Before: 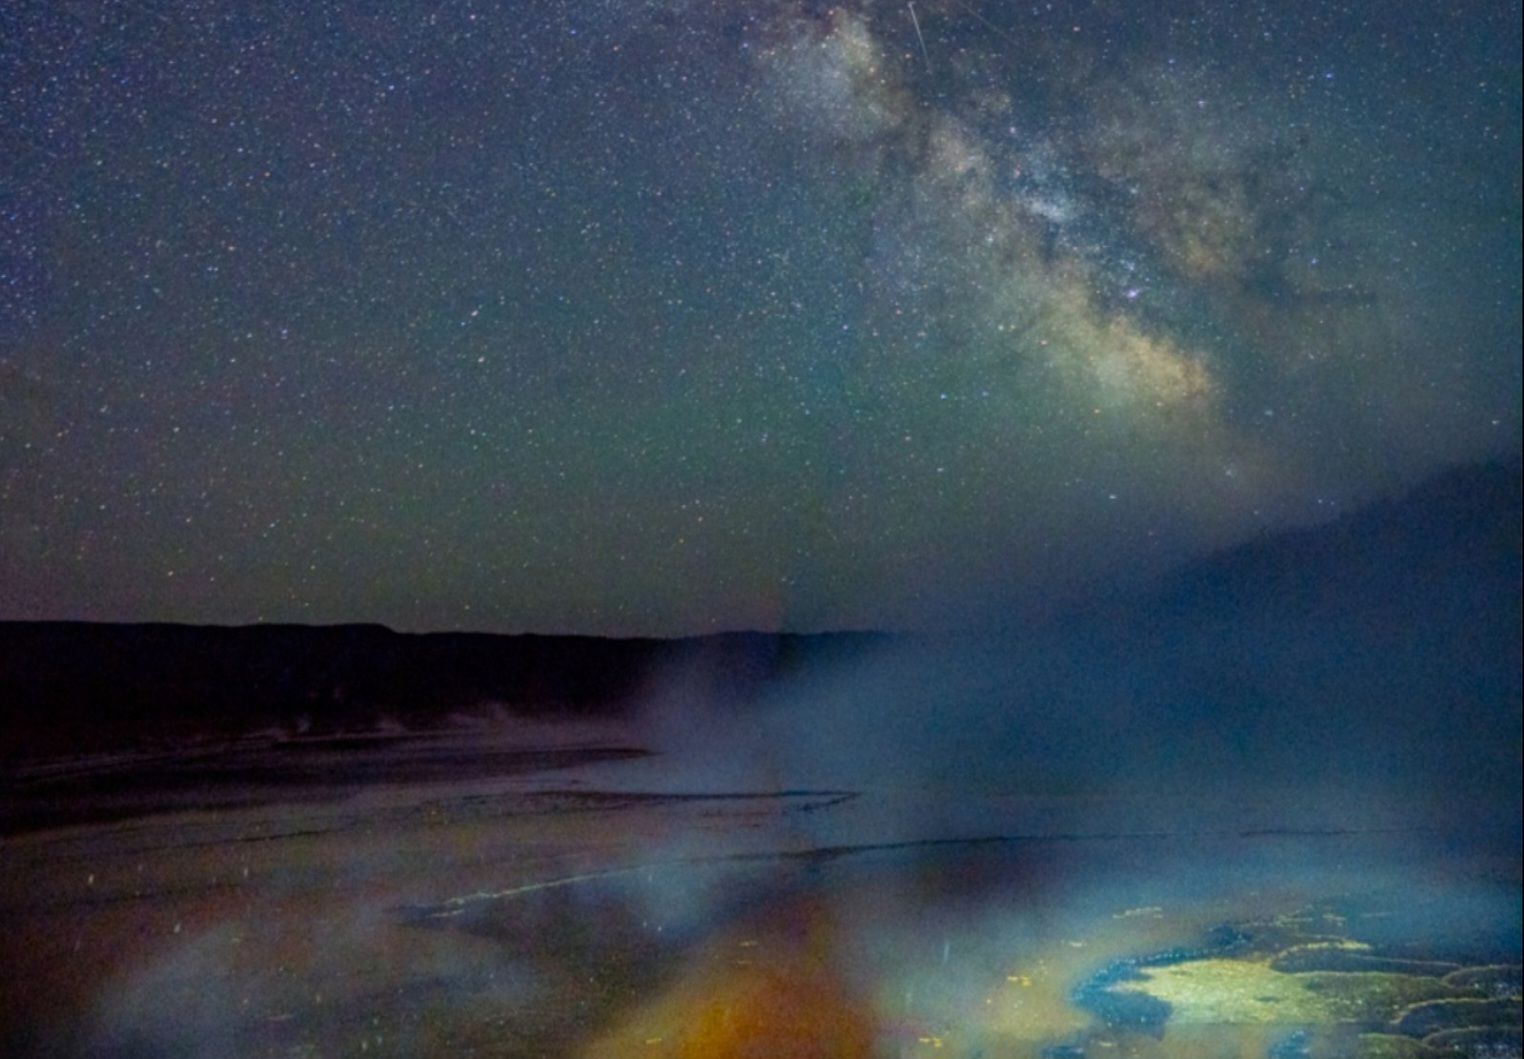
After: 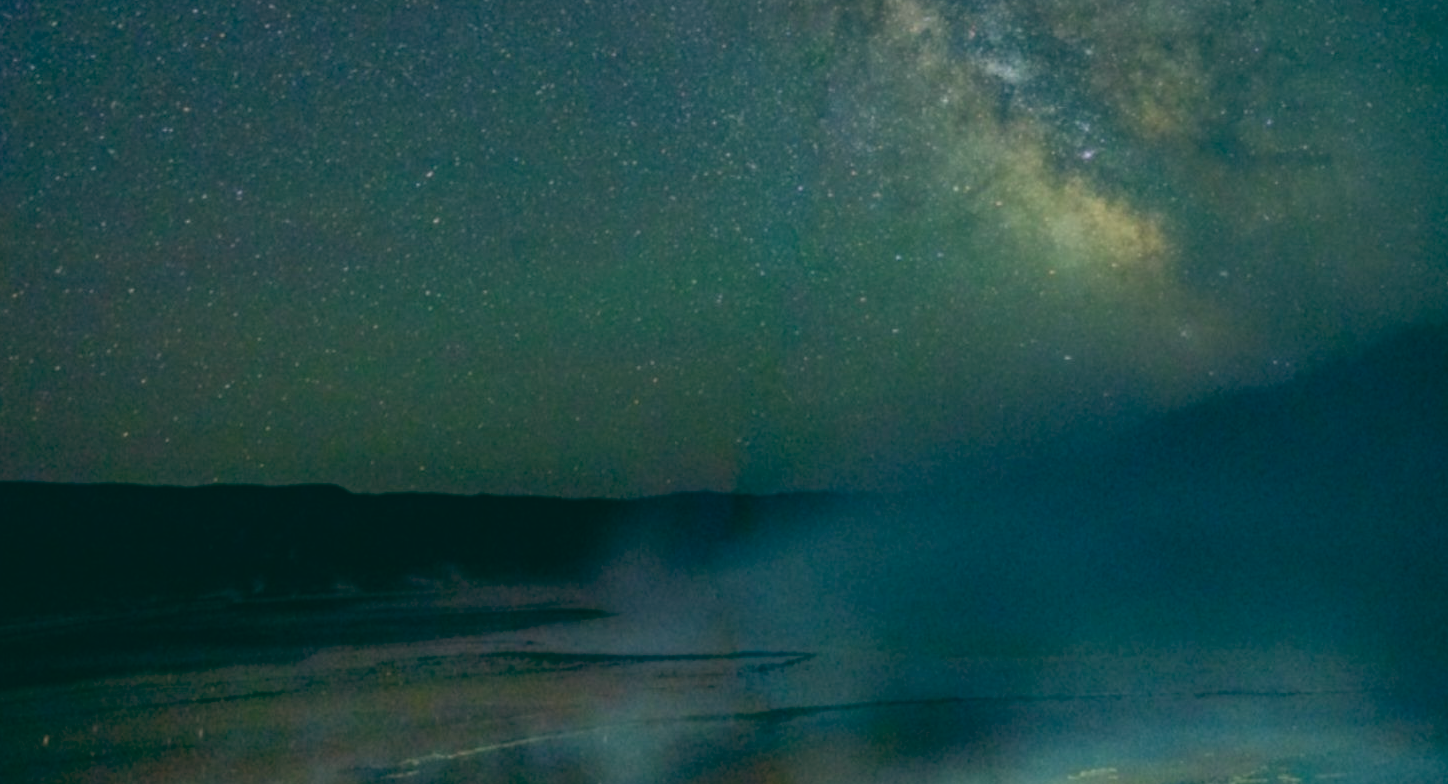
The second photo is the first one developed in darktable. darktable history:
crop and rotate: left 2.991%, top 13.302%, right 1.981%, bottom 12.636%
color balance: lift [1.005, 0.99, 1.007, 1.01], gamma [1, 1.034, 1.032, 0.966], gain [0.873, 1.055, 1.067, 0.933]
